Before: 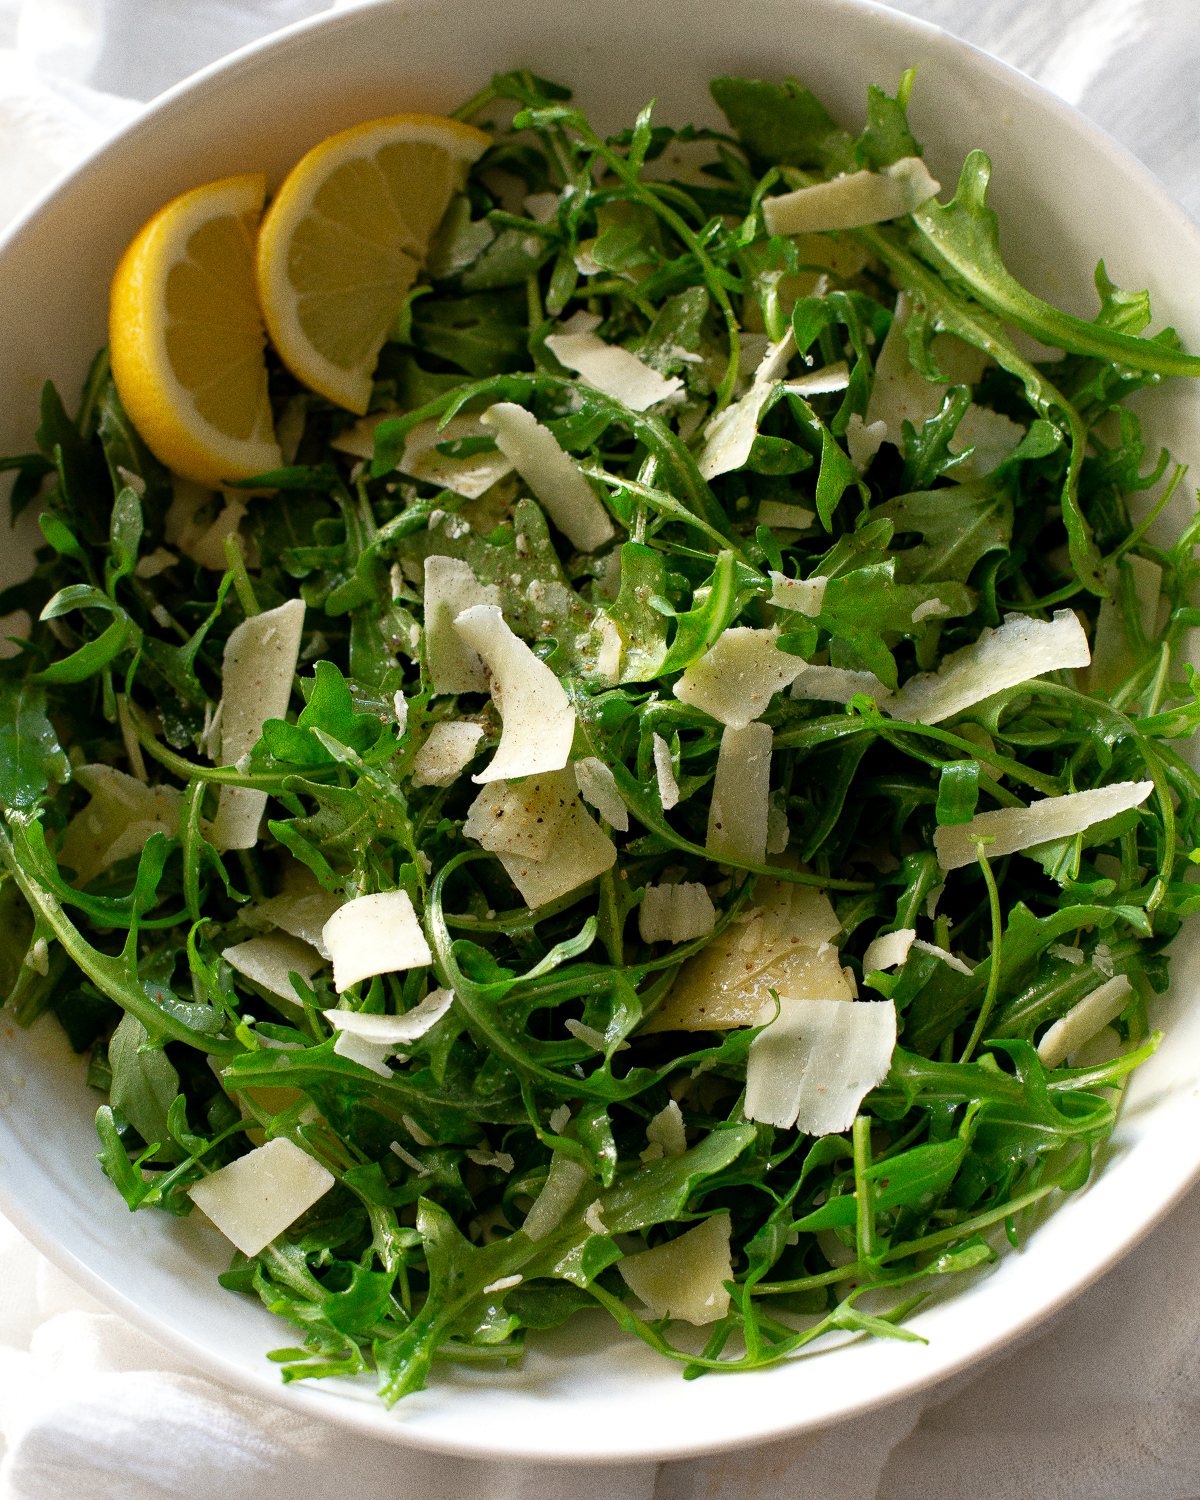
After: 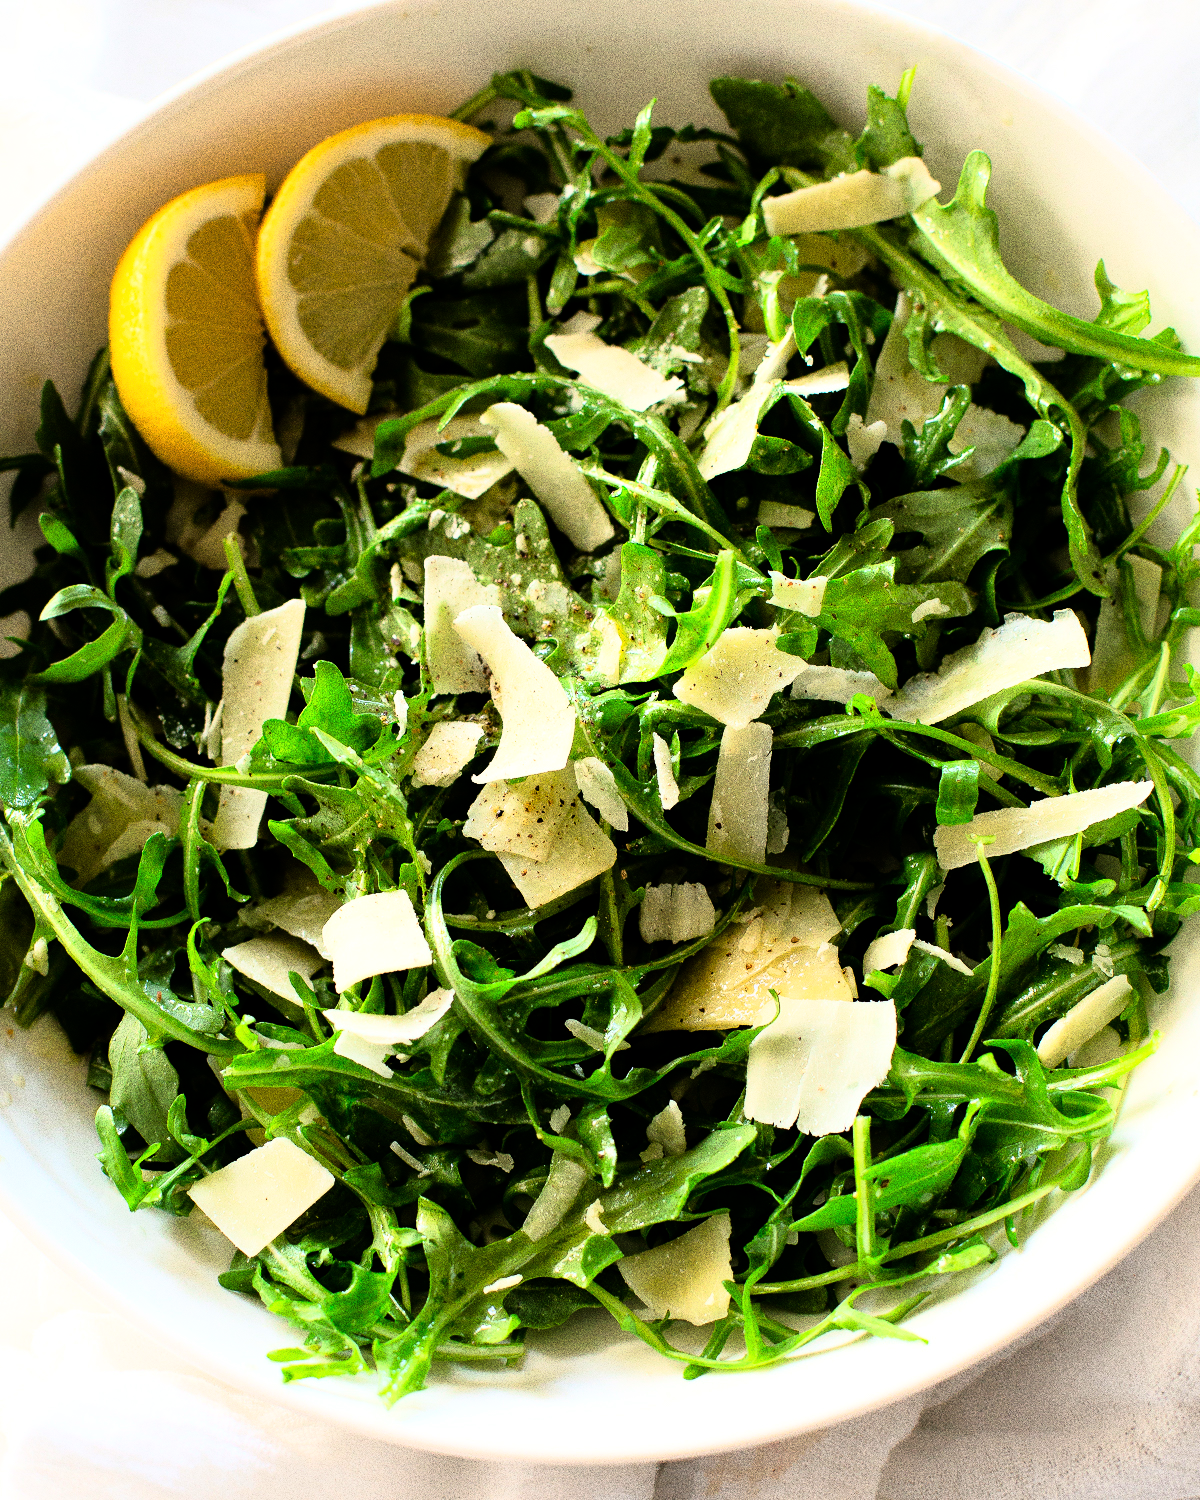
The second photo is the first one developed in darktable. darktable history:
rgb curve: curves: ch0 [(0, 0) (0.21, 0.15) (0.24, 0.21) (0.5, 0.75) (0.75, 0.96) (0.89, 0.99) (1, 1)]; ch1 [(0, 0.02) (0.21, 0.13) (0.25, 0.2) (0.5, 0.67) (0.75, 0.9) (0.89, 0.97) (1, 1)]; ch2 [(0, 0.02) (0.21, 0.13) (0.25, 0.2) (0.5, 0.67) (0.75, 0.9) (0.89, 0.97) (1, 1)], compensate middle gray true
color balance: contrast fulcrum 17.78%
